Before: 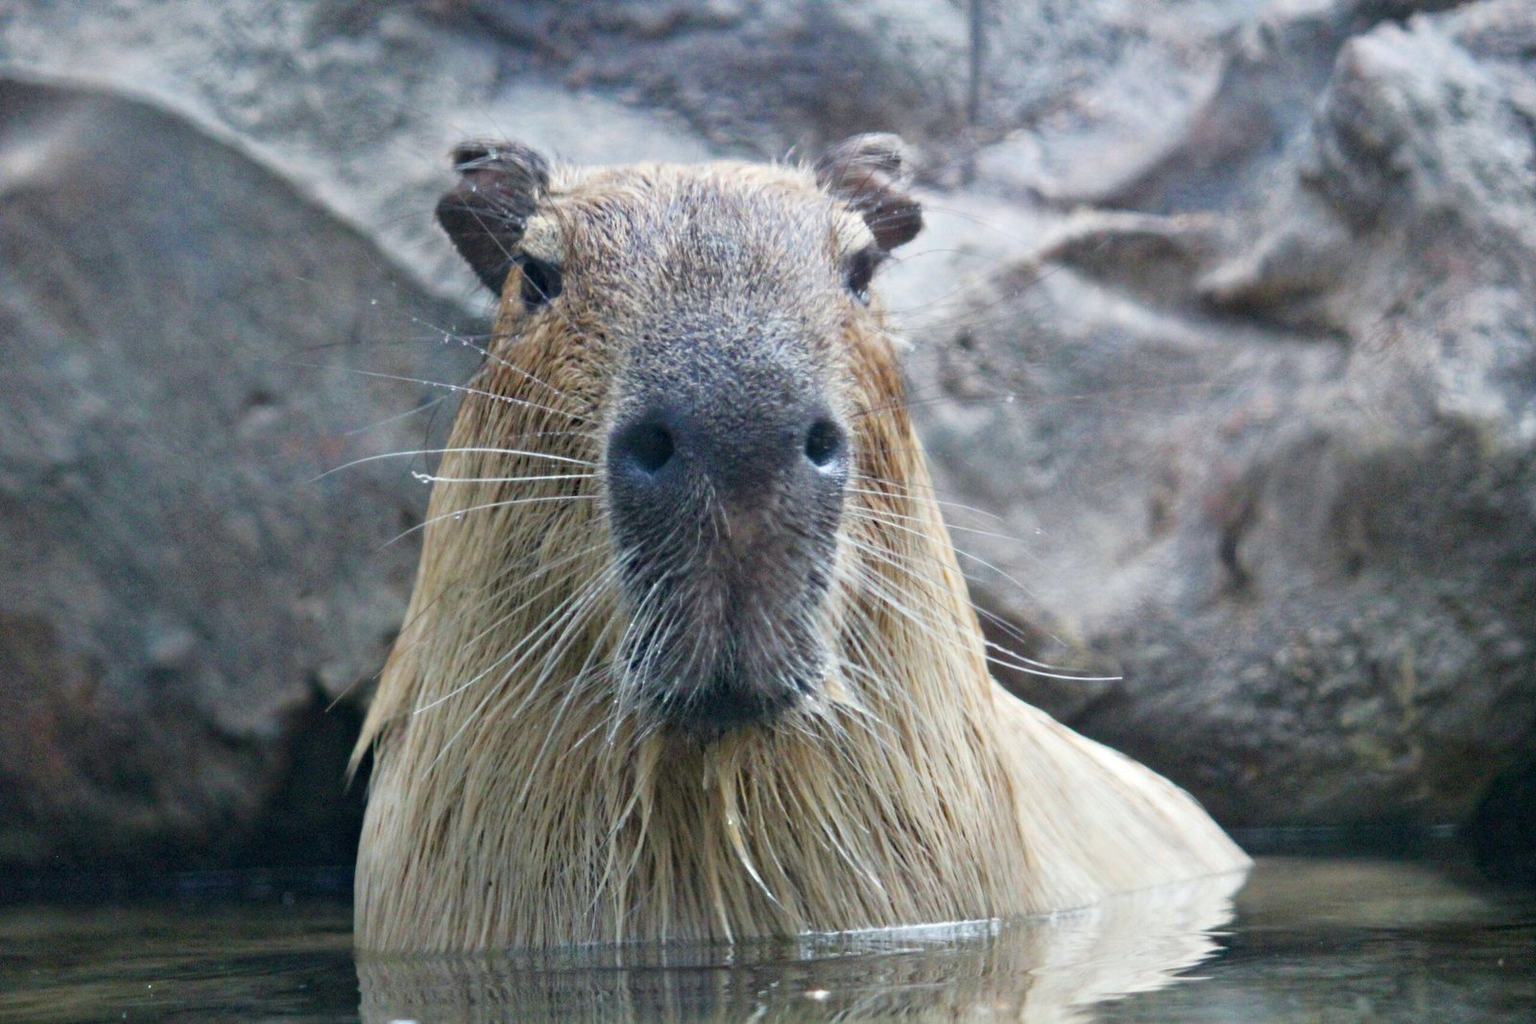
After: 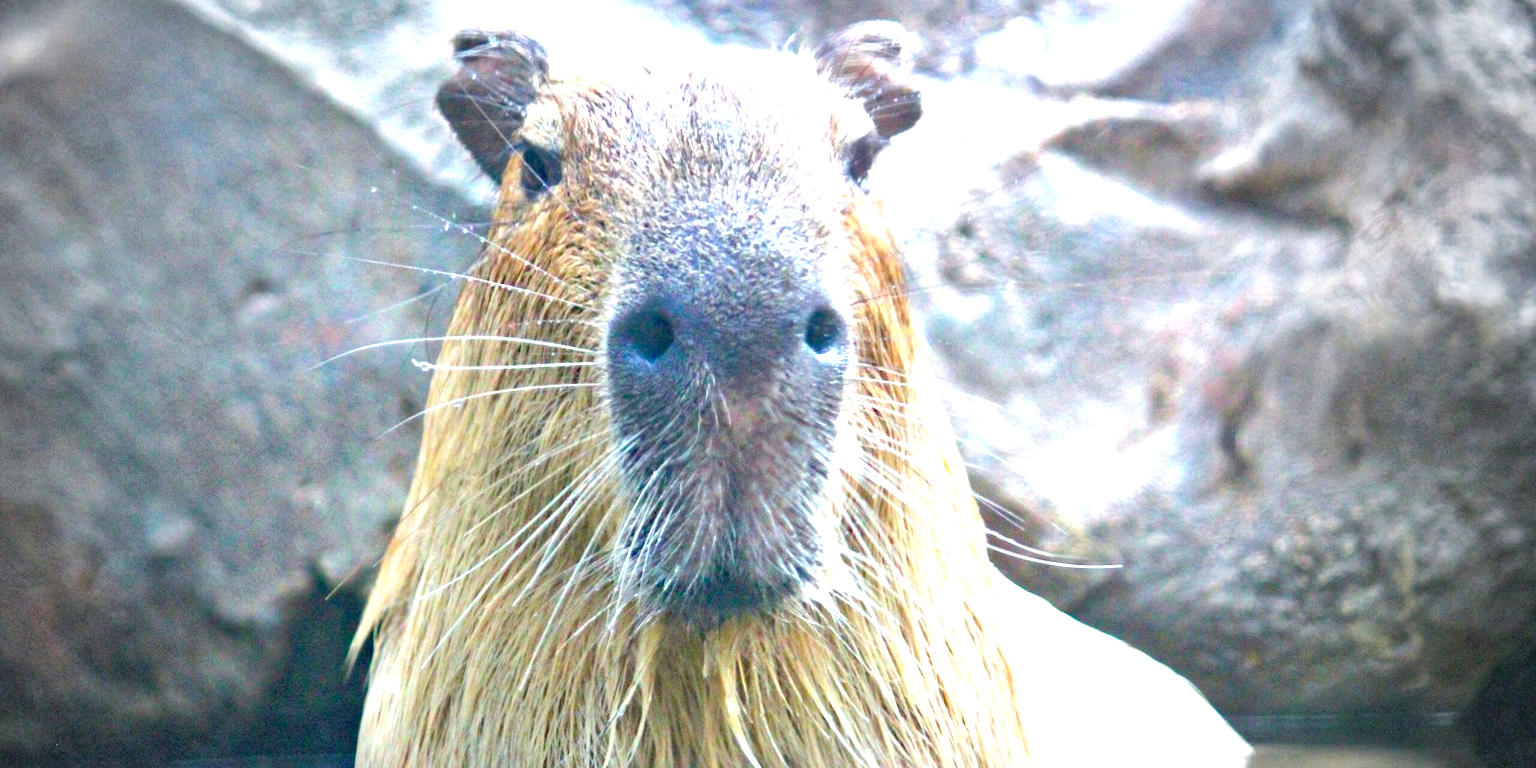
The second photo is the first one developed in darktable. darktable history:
vignetting: fall-off start 64.63%, center (-0.034, 0.148), width/height ratio 0.881
crop: top 11.038%, bottom 13.962%
exposure: black level correction 0, exposure 1.379 EV, compensate exposure bias true, compensate highlight preservation false
color balance rgb: linear chroma grading › global chroma 9.31%, global vibrance 41.49%
white balance: emerald 1
tone equalizer: -8 EV 1 EV, -7 EV 1 EV, -6 EV 1 EV, -5 EV 1 EV, -4 EV 1 EV, -3 EV 0.75 EV, -2 EV 0.5 EV, -1 EV 0.25 EV
